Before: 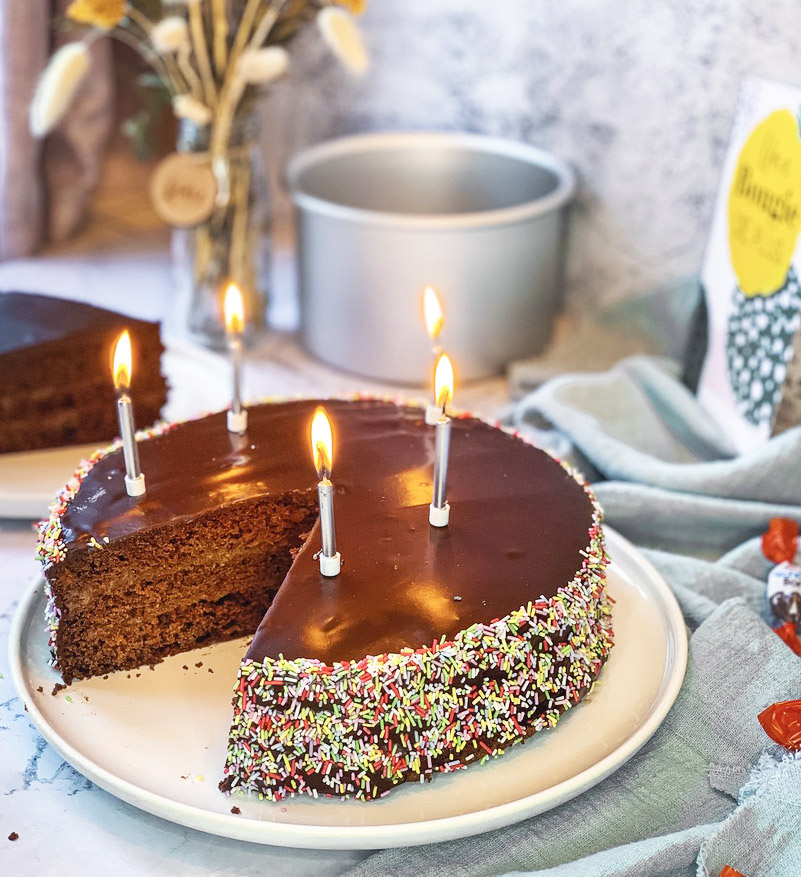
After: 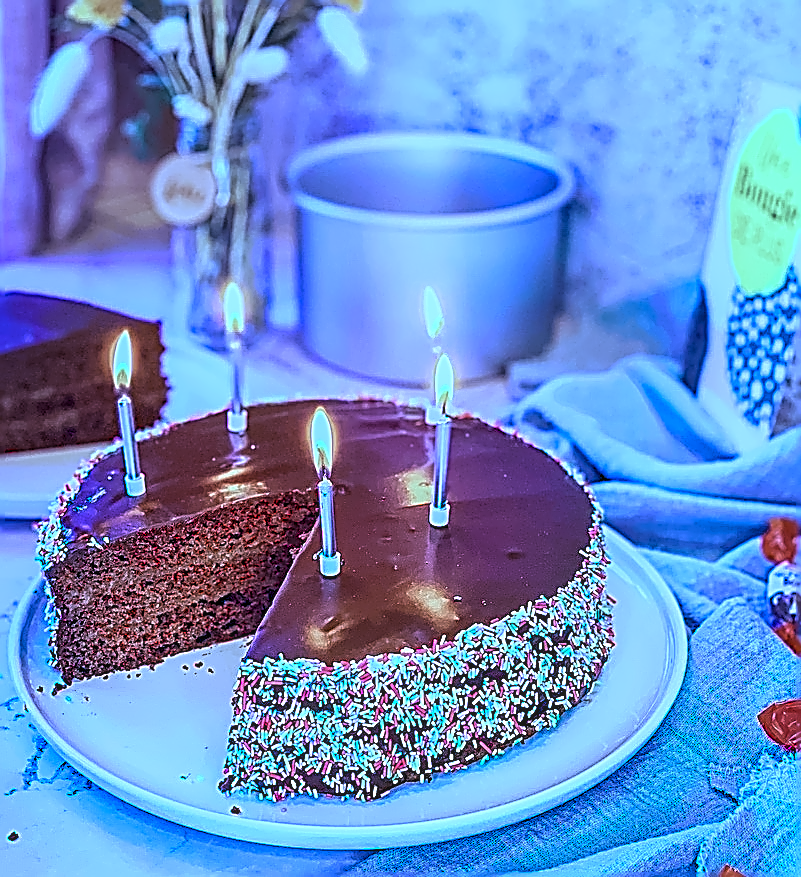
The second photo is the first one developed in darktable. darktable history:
color calibration: output R [0.948, 0.091, -0.04, 0], output G [-0.3, 1.384, -0.085, 0], output B [-0.108, 0.061, 1.08, 0], illuminant as shot in camera, x 0.484, y 0.43, temperature 2405.29 K
color equalizer: hue › orange 17, brightness › red 0.9, node placement -23°
local contrast: on, module defaults
lens correction: correction method embedded metadata, crop 3.48, focal 6.9, aperture 1.7, distance 0.238, camera "Pixel 9 Pro", lens "Pixel 9 Pro back camera 6.9mm f/1.7"
denoise (profiled): patch size 2, preserve shadows 1.02, bias correction -0.395, scattering 0.3, a [0, 0, 0], compensate highlight preservation false
haze removal: on, module defaults
sharpen: amount 2
raw chromatic aberrations: on, module defaults
